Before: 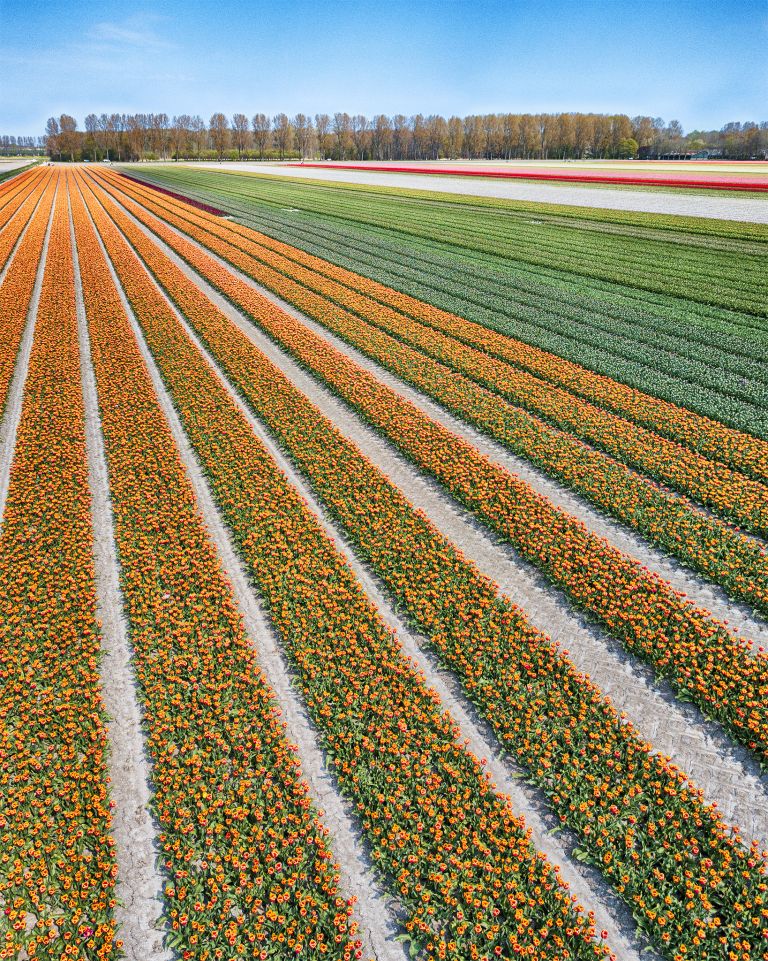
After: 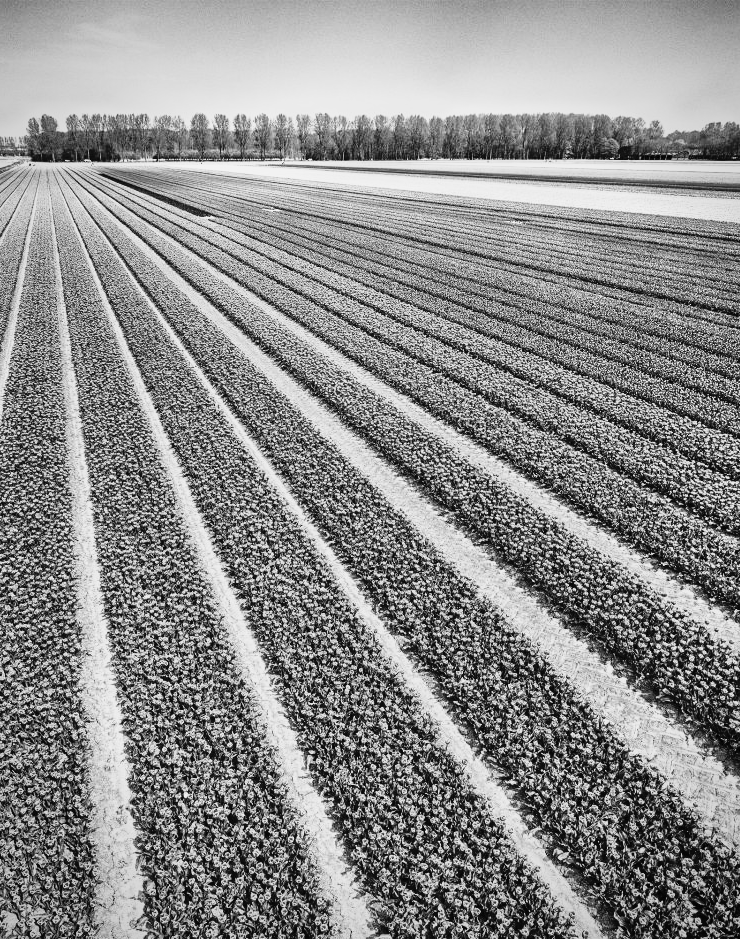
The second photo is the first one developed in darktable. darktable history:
vignetting: fall-off radius 60.92%
crop and rotate: left 2.536%, right 1.107%, bottom 2.246%
haze removal: compatibility mode true, adaptive false
tone curve: curves: ch0 [(0, 0) (0.003, 0.03) (0.011, 0.022) (0.025, 0.018) (0.044, 0.031) (0.069, 0.035) (0.1, 0.04) (0.136, 0.046) (0.177, 0.063) (0.224, 0.087) (0.277, 0.15) (0.335, 0.252) (0.399, 0.354) (0.468, 0.475) (0.543, 0.602) (0.623, 0.73) (0.709, 0.856) (0.801, 0.945) (0.898, 0.987) (1, 1)], preserve colors none
monochrome: a -71.75, b 75.82
